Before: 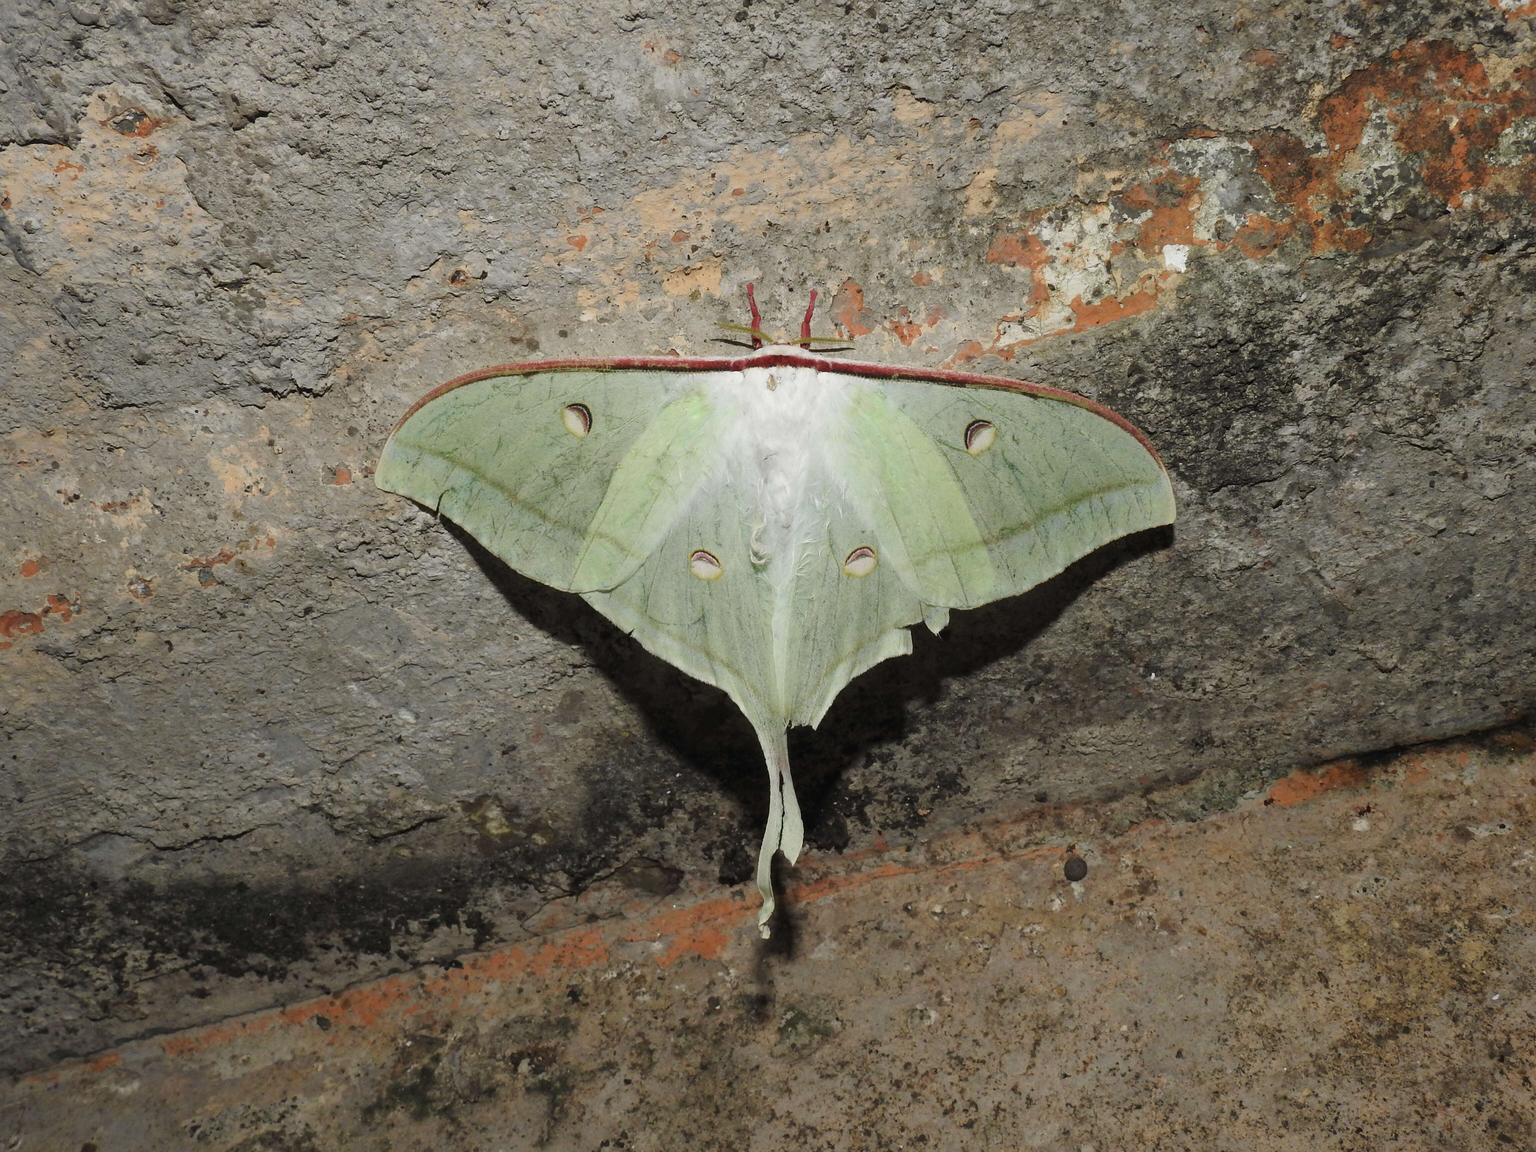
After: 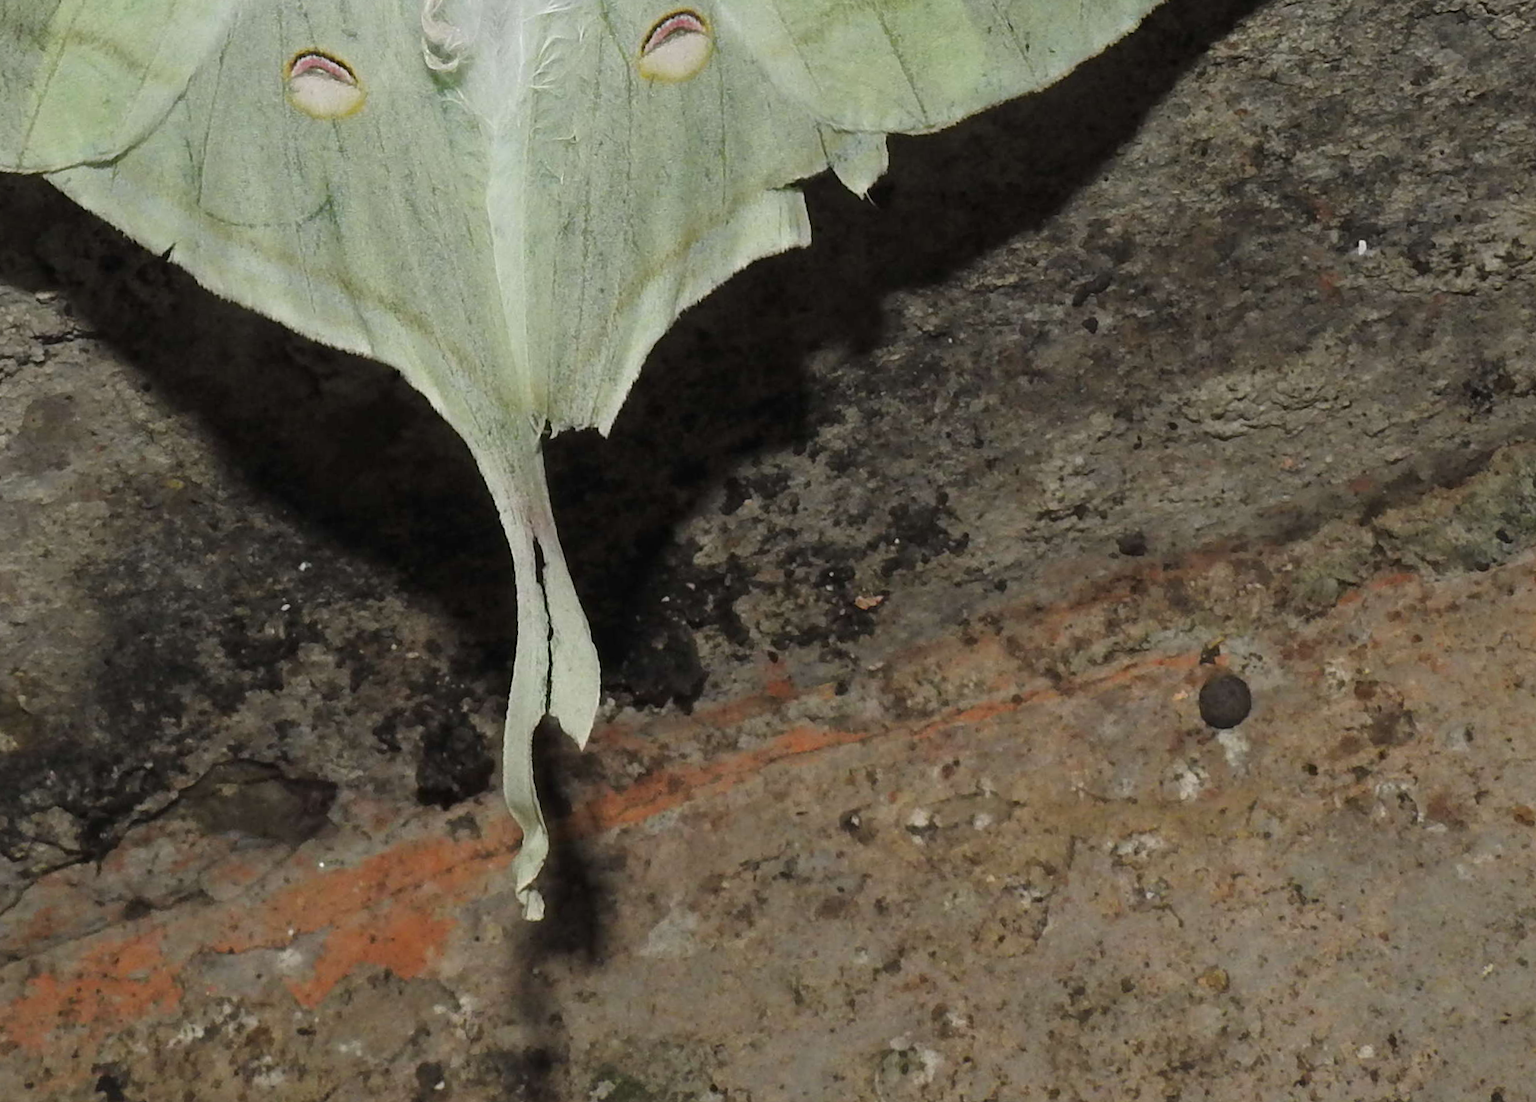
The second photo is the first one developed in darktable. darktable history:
crop: left 35.976%, top 45.819%, right 18.162%, bottom 5.807%
rotate and perspective: rotation -5°, crop left 0.05, crop right 0.952, crop top 0.11, crop bottom 0.89
